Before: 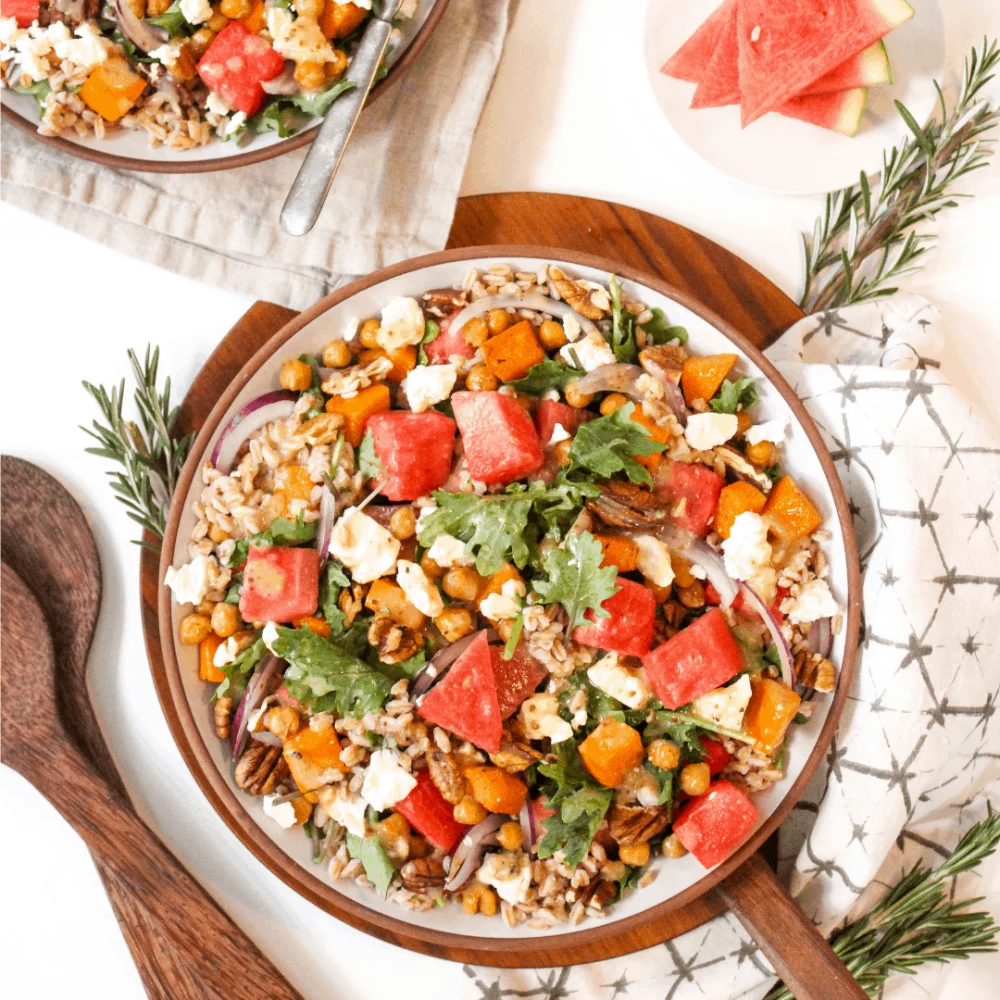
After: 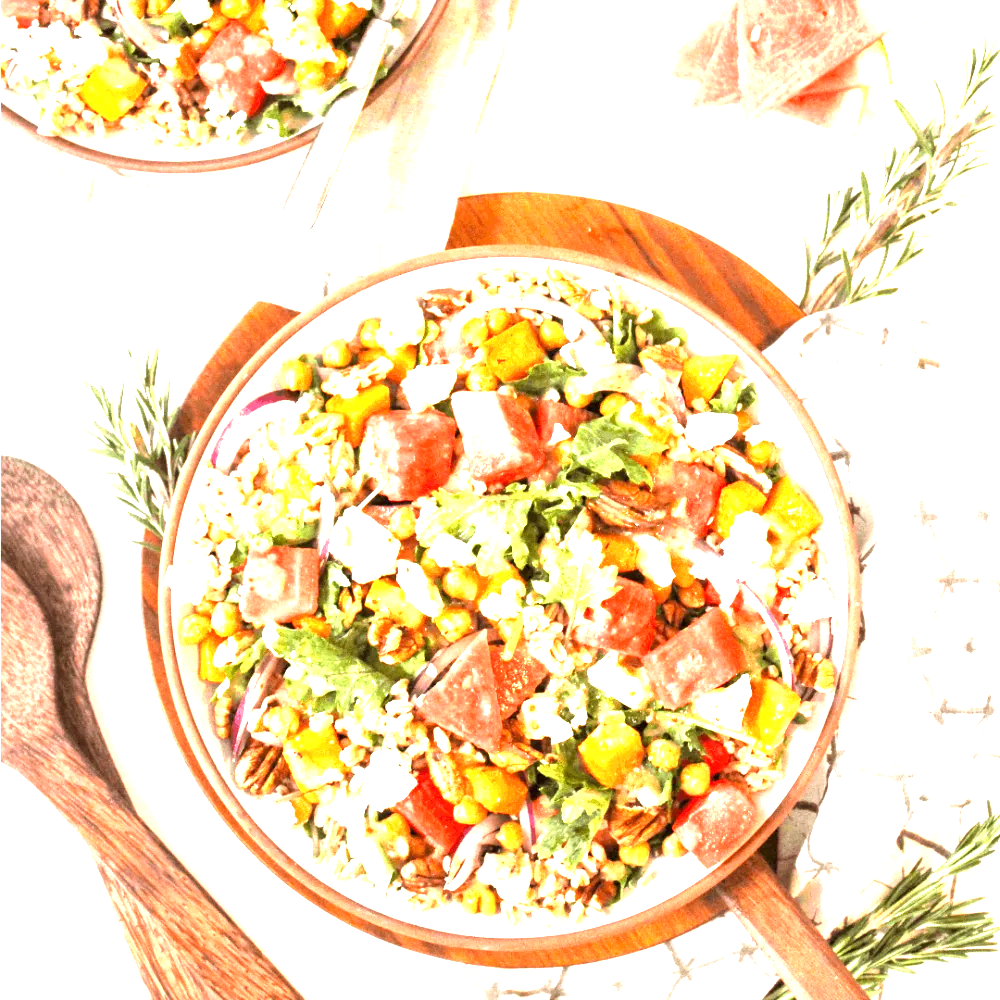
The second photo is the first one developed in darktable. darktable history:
exposure: exposure 2 EV, compensate highlight preservation false
local contrast: mode bilateral grid, contrast 100, coarseness 100, detail 108%, midtone range 0.2
